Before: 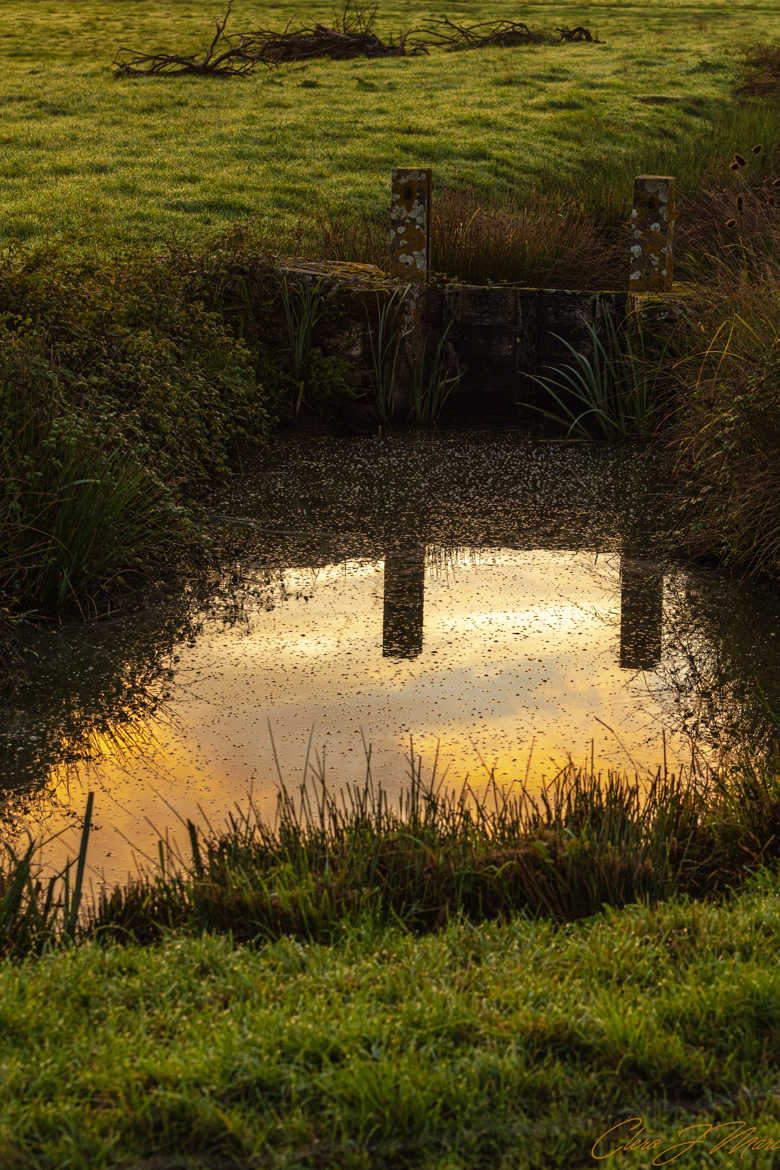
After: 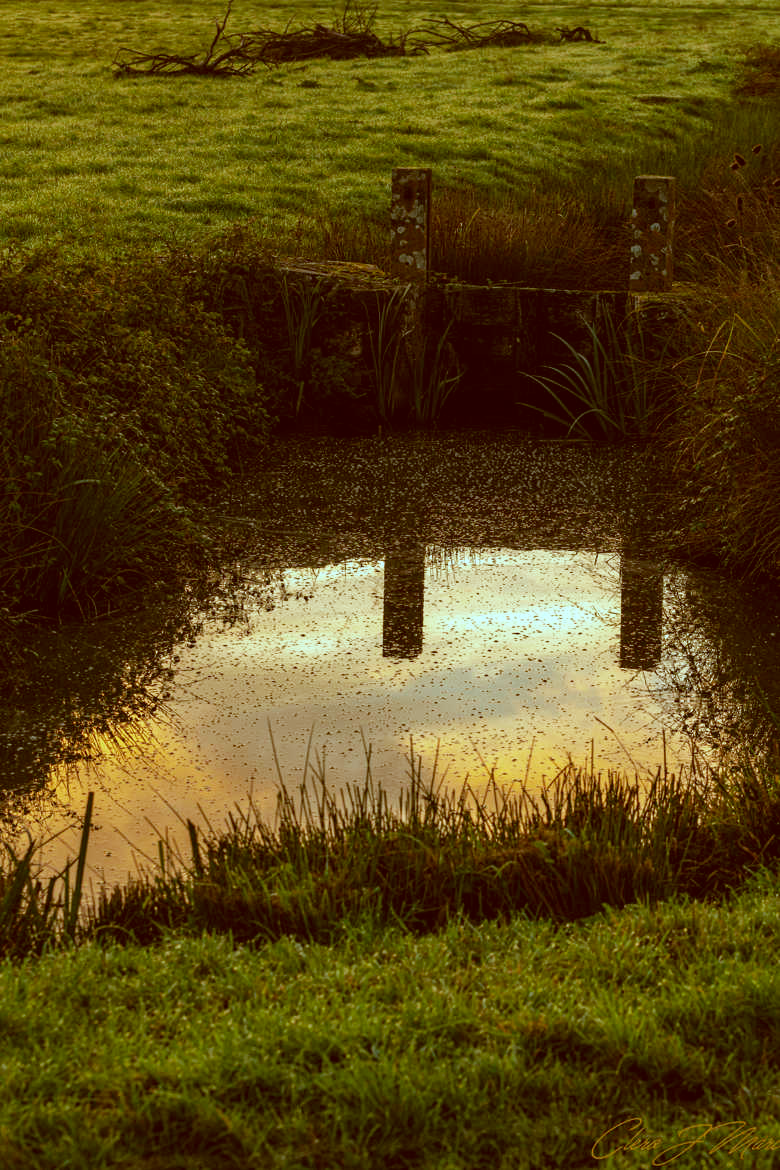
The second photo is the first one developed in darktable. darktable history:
color correction: highlights a* -14.31, highlights b* -16.53, shadows a* 9.98, shadows b* 28.69
